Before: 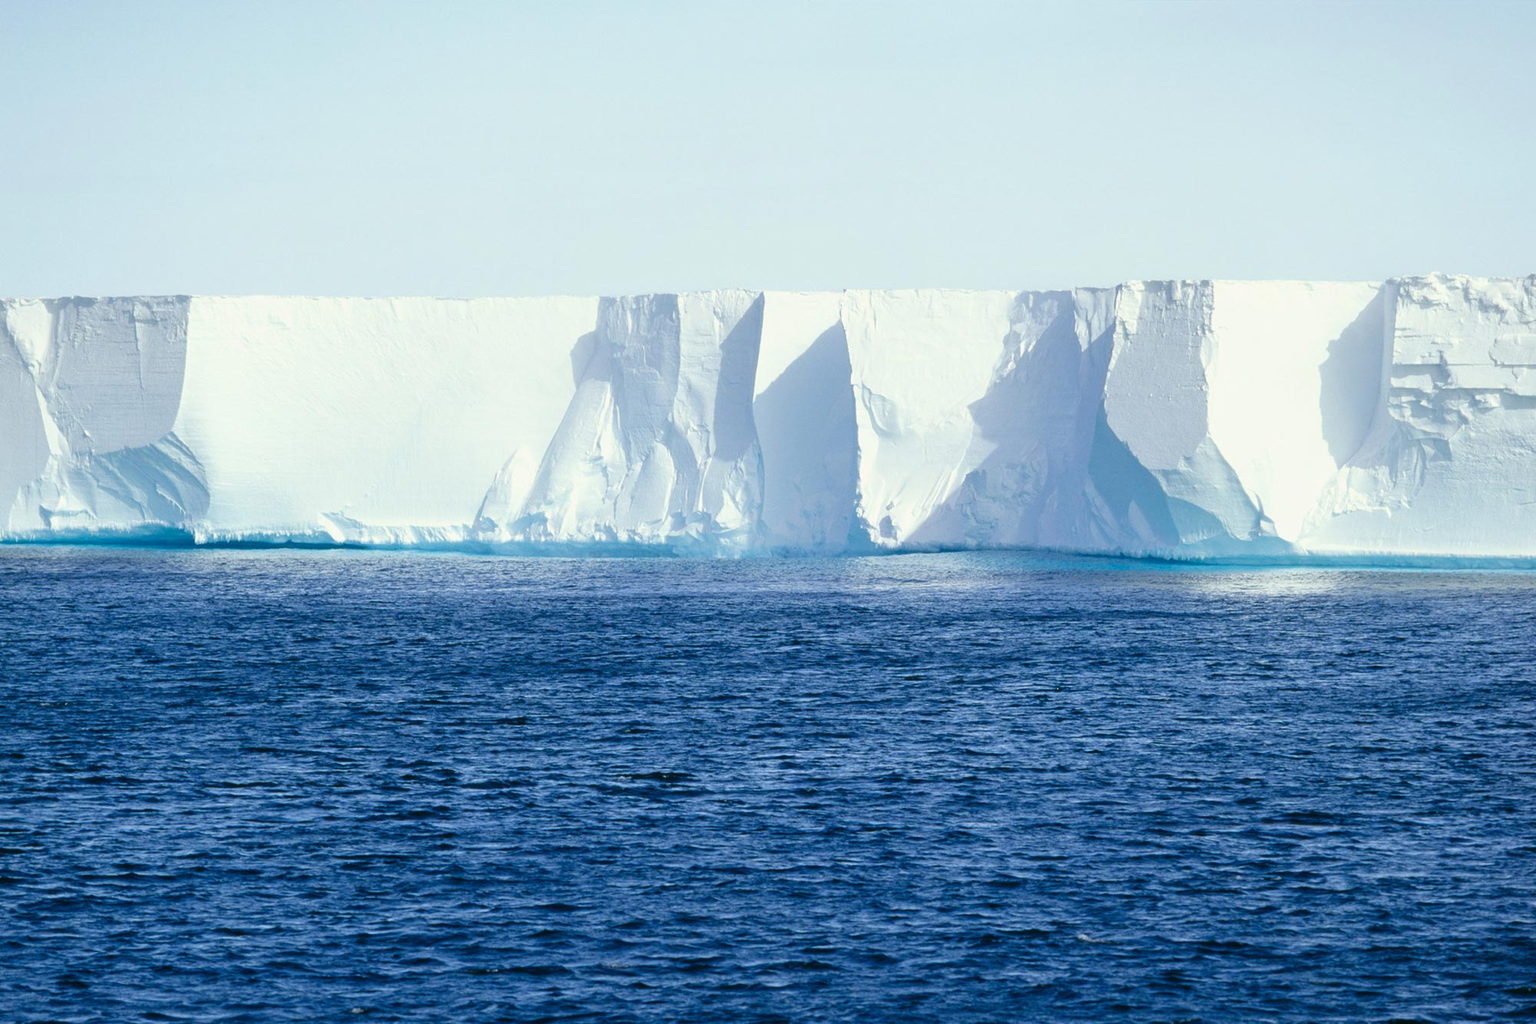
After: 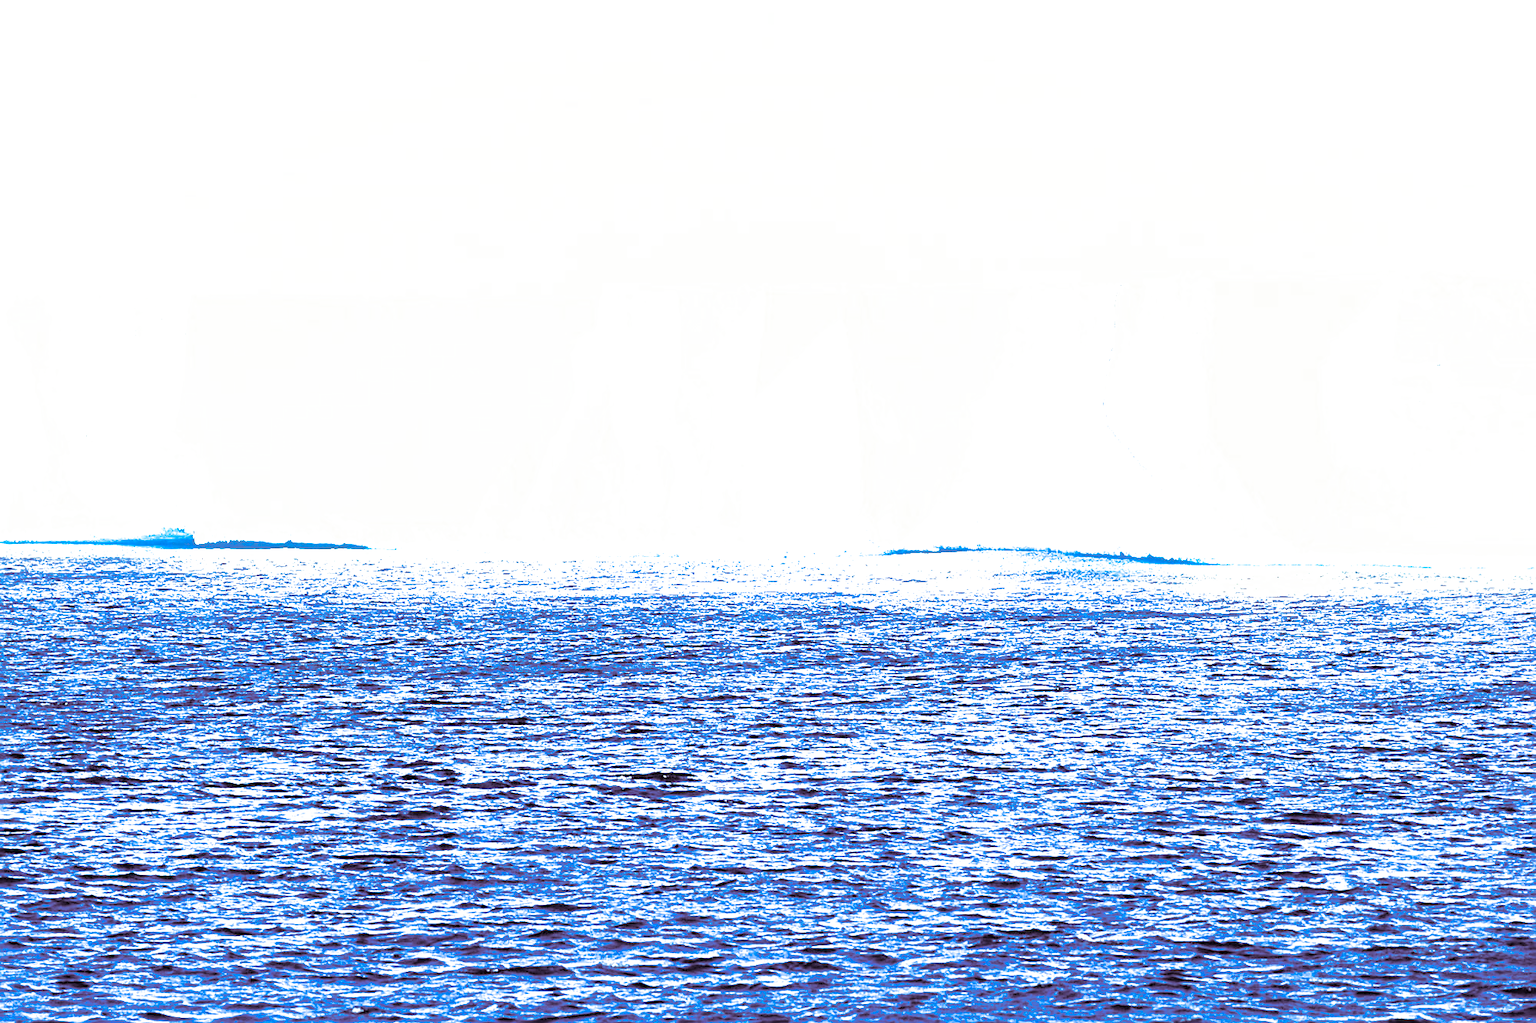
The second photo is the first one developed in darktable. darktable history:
shadows and highlights: on, module defaults
split-toning: shadows › hue 266.4°, shadows › saturation 0.4, highlights › hue 61.2°, highlights › saturation 0.3, compress 0%
sharpen: on, module defaults
exposure: black level correction 0, exposure 1.1 EV, compensate highlight preservation false
color balance rgb: perceptual saturation grading › global saturation 20%, perceptual saturation grading › highlights 2.68%, perceptual saturation grading › shadows 50%
tone equalizer: -8 EV -1.08 EV, -7 EV -1.01 EV, -6 EV -0.867 EV, -5 EV -0.578 EV, -3 EV 0.578 EV, -2 EV 0.867 EV, -1 EV 1.01 EV, +0 EV 1.08 EV, edges refinement/feathering 500, mask exposure compensation -1.57 EV, preserve details no
